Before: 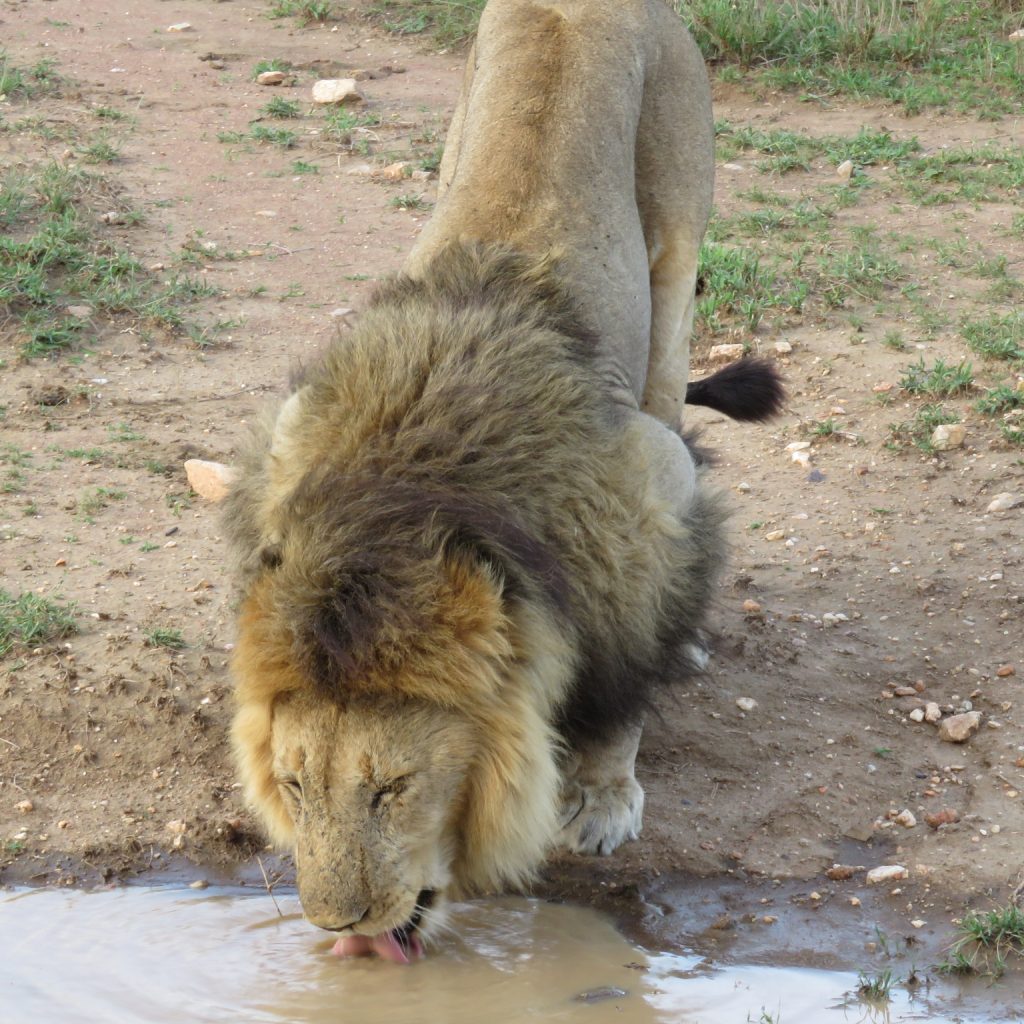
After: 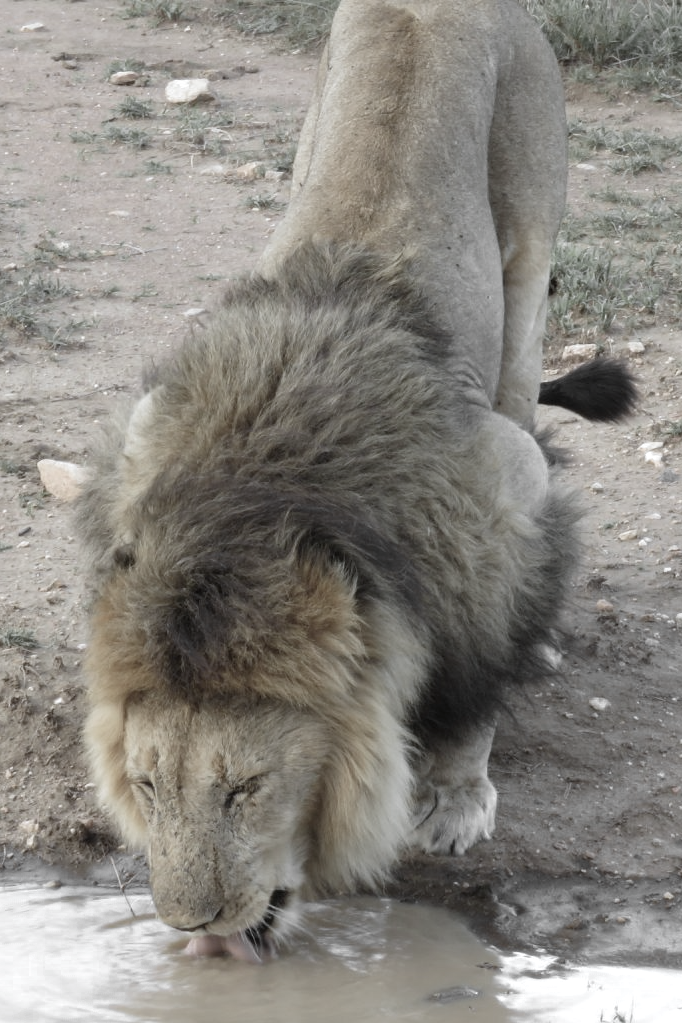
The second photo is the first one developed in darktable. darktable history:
crop and rotate: left 14.436%, right 18.898%
white balance: red 0.967, blue 1.049
color zones: curves: ch0 [(0, 0.613) (0.01, 0.613) (0.245, 0.448) (0.498, 0.529) (0.642, 0.665) (0.879, 0.777) (0.99, 0.613)]; ch1 [(0, 0.035) (0.121, 0.189) (0.259, 0.197) (0.415, 0.061) (0.589, 0.022) (0.732, 0.022) (0.857, 0.026) (0.991, 0.053)]
